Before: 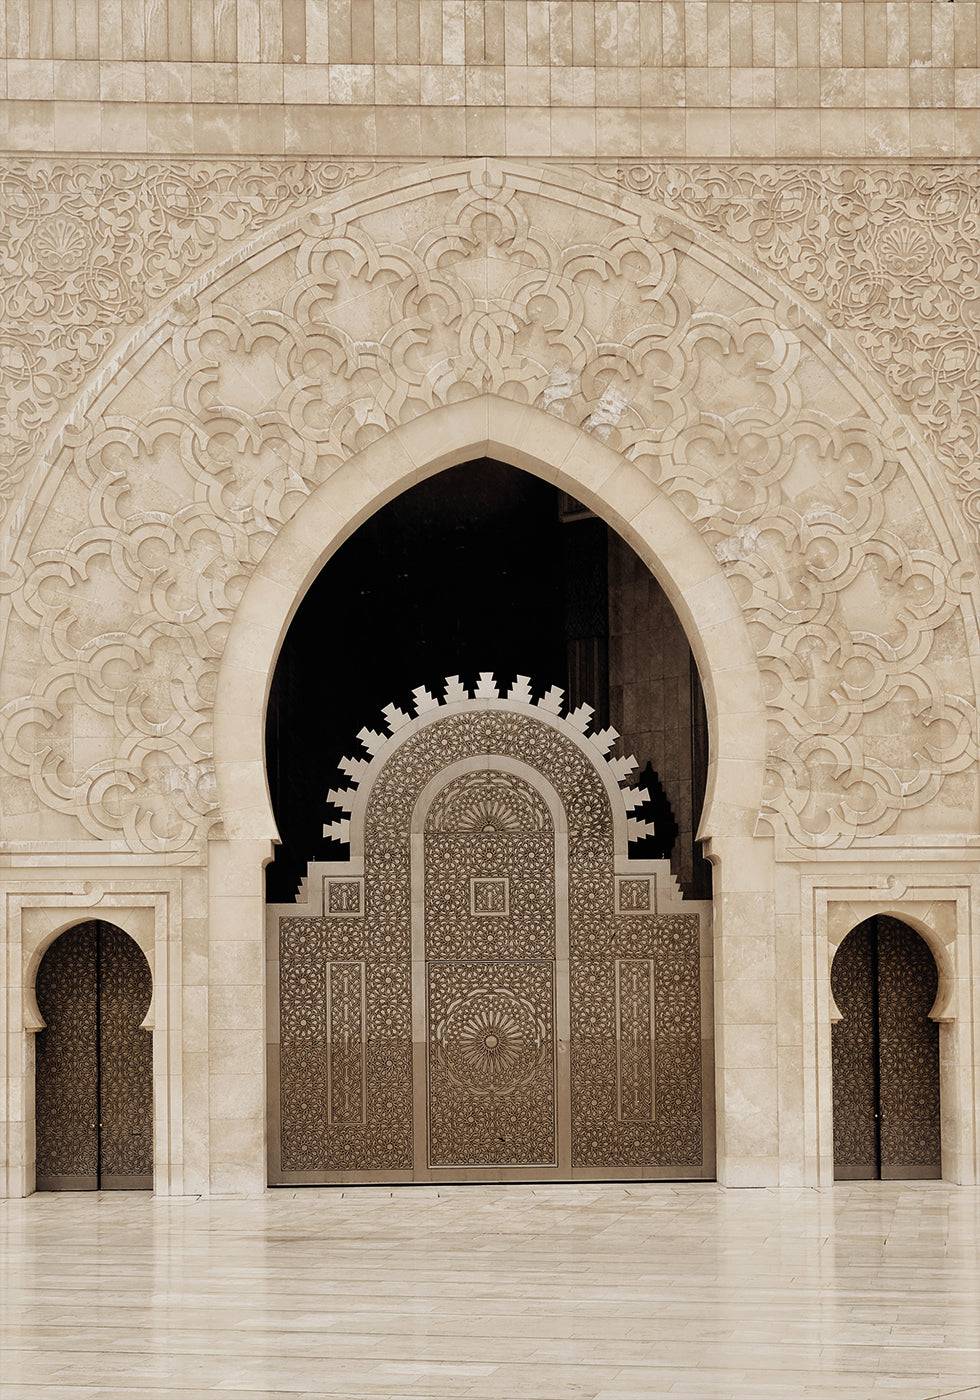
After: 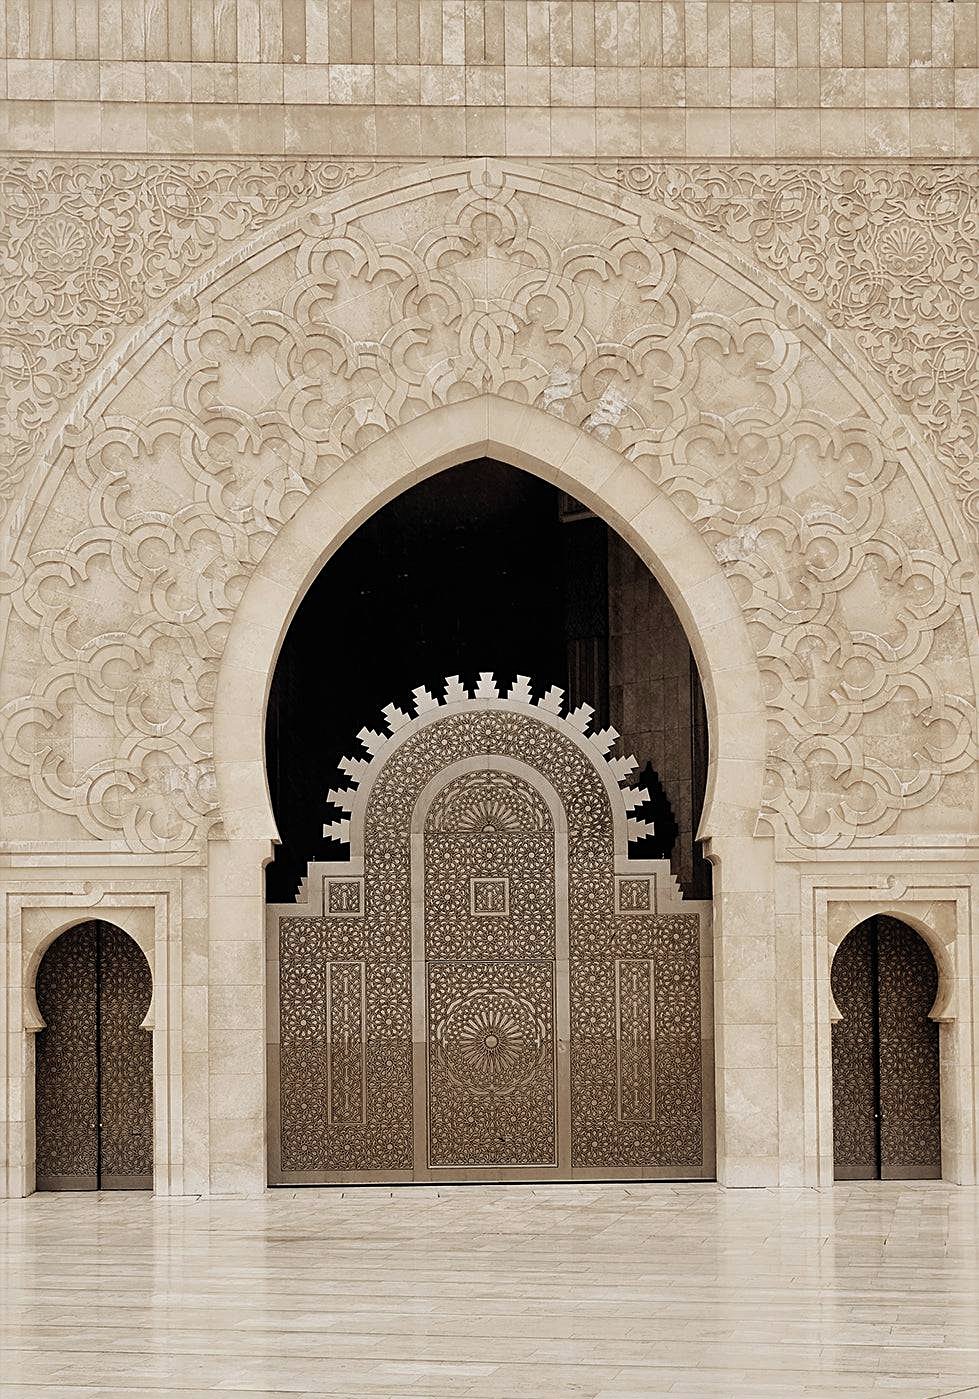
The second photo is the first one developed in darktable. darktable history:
sharpen: radius 2.167, amount 0.381, threshold 0
color zones: curves: ch0 [(0, 0.613) (0.01, 0.613) (0.245, 0.448) (0.498, 0.529) (0.642, 0.665) (0.879, 0.777) (0.99, 0.613)]; ch1 [(0, 0) (0.143, 0) (0.286, 0) (0.429, 0) (0.571, 0) (0.714, 0) (0.857, 0)], mix -93.41%
